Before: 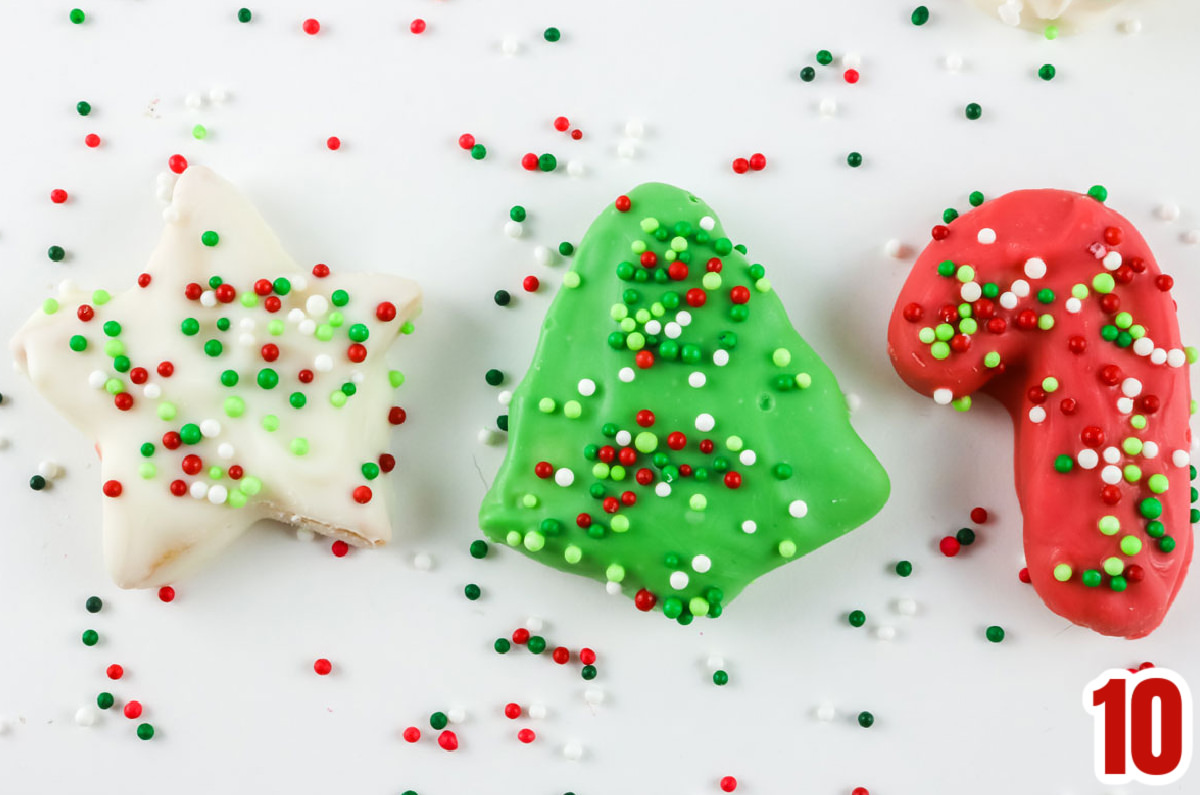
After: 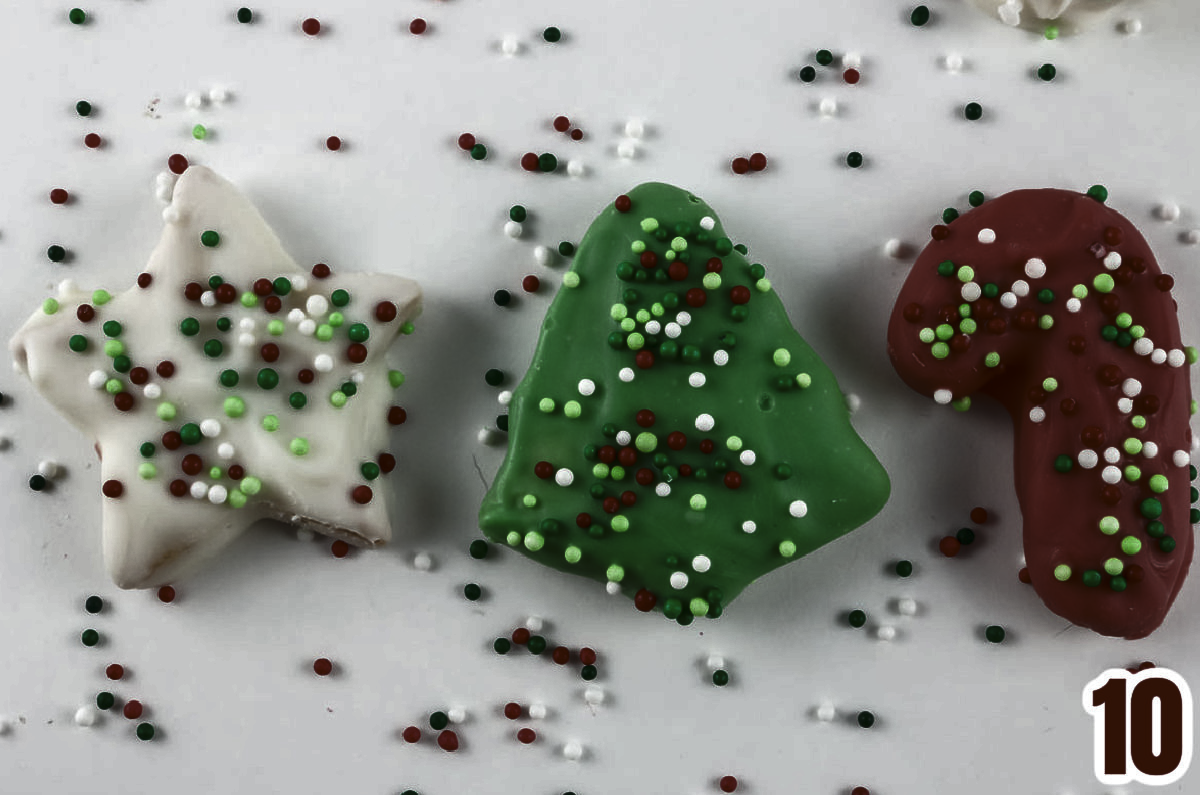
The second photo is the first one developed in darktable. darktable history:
tone equalizer: on, module defaults
tone curve: curves: ch0 [(0, 0) (0.765, 0.349) (1, 1)], color space Lab, linked channels, preserve colors none
